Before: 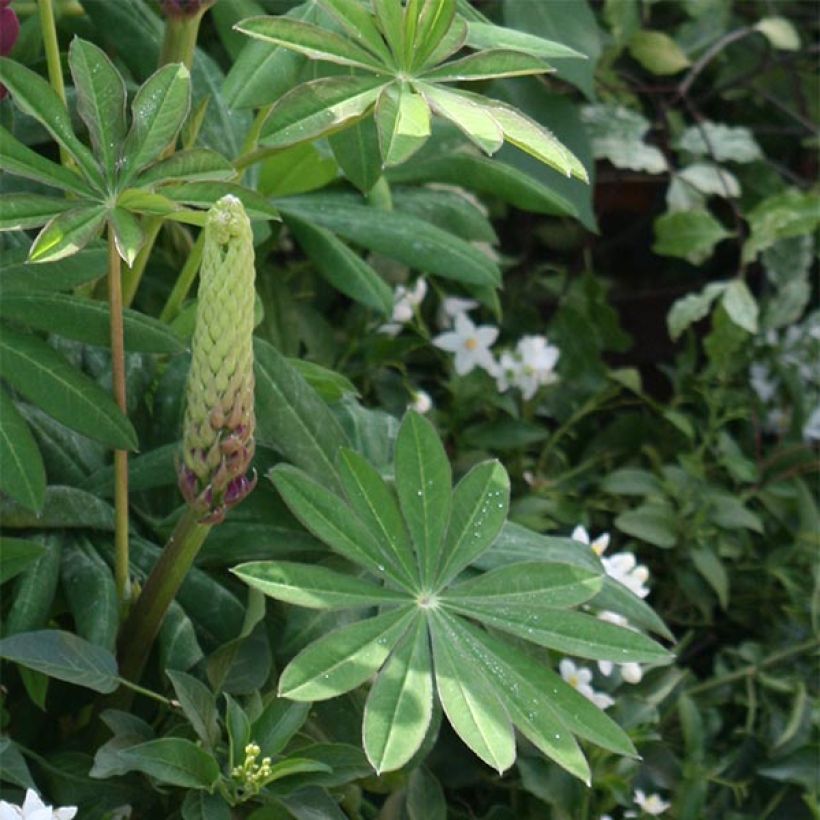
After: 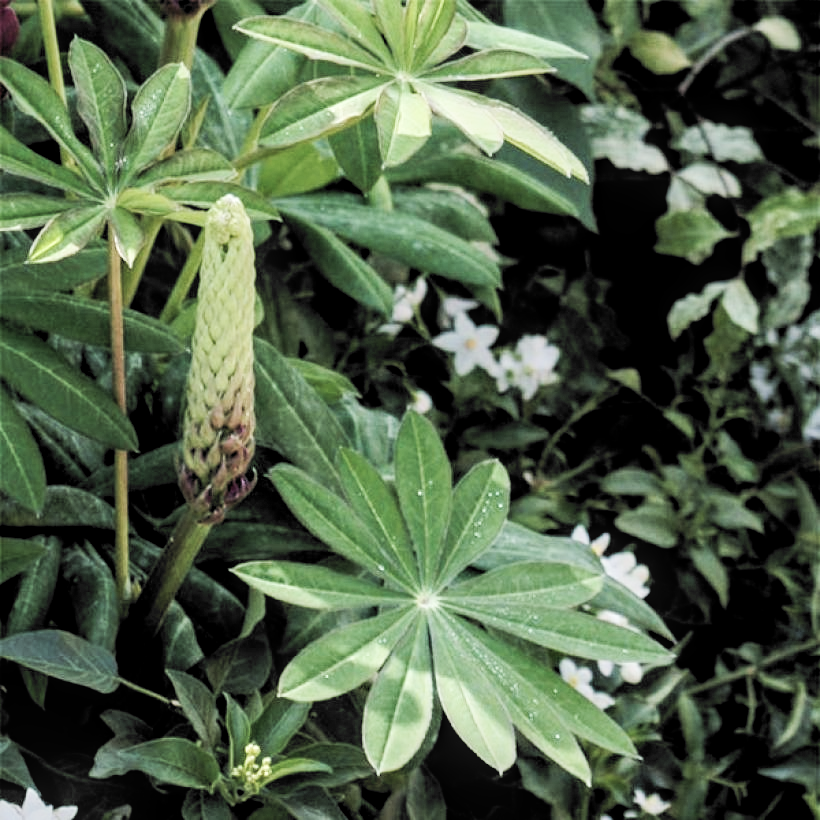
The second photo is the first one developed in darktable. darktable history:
velvia: on, module defaults
tone curve: curves: ch0 [(0, 0) (0.004, 0.001) (0.133, 0.16) (0.325, 0.399) (0.475, 0.588) (0.832, 0.903) (1, 1)], preserve colors none
local contrast: on, module defaults
contrast brightness saturation: contrast 0.101, saturation -0.304
exposure: exposure -0.014 EV, compensate highlight preservation false
filmic rgb: black relative exposure -5.14 EV, white relative exposure 3.2 EV, hardness 3.46, contrast 1.201, highlights saturation mix -48.58%, color science v6 (2022)
